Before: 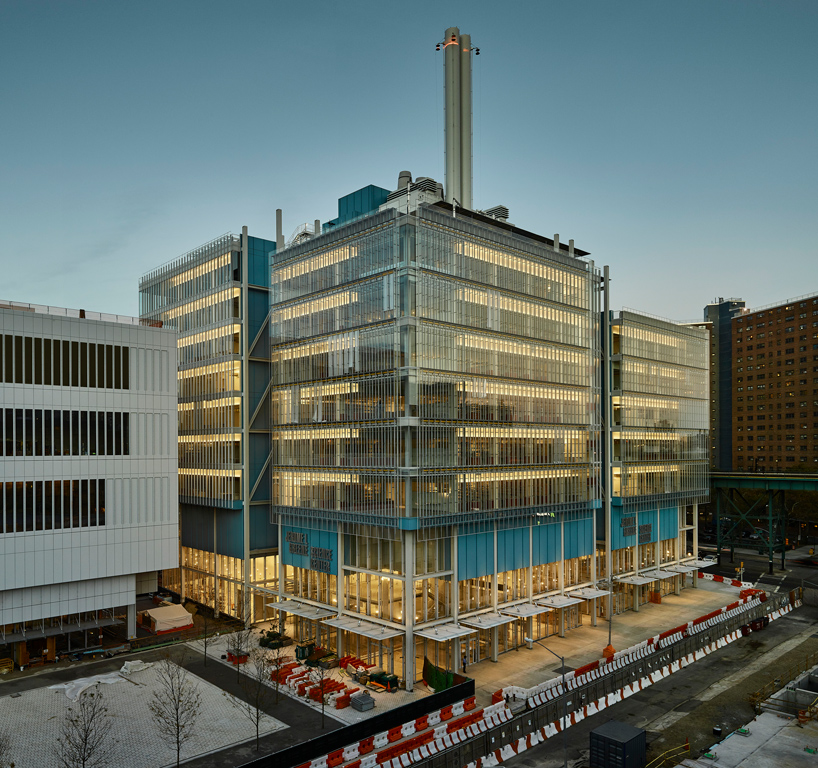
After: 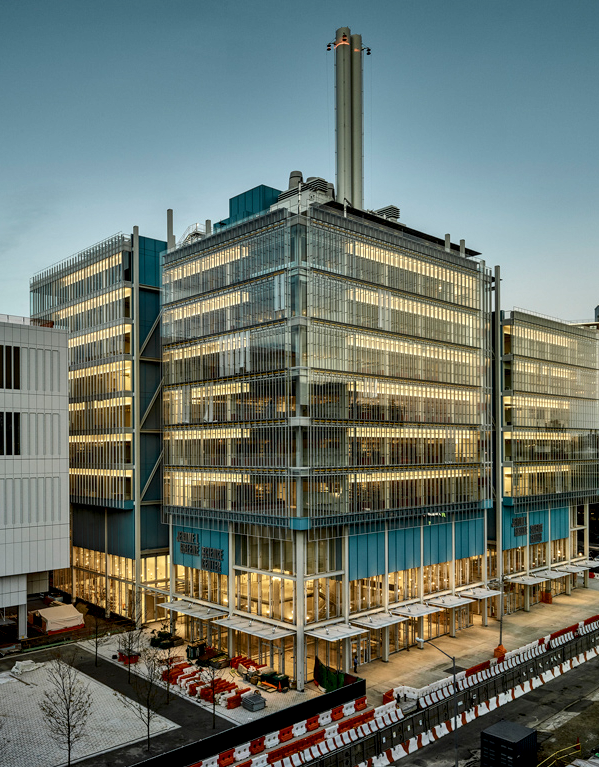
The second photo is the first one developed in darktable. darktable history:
crop: left 13.443%, right 13.31%
shadows and highlights: shadows 49, highlights -41, soften with gaussian
local contrast: detail 150%
